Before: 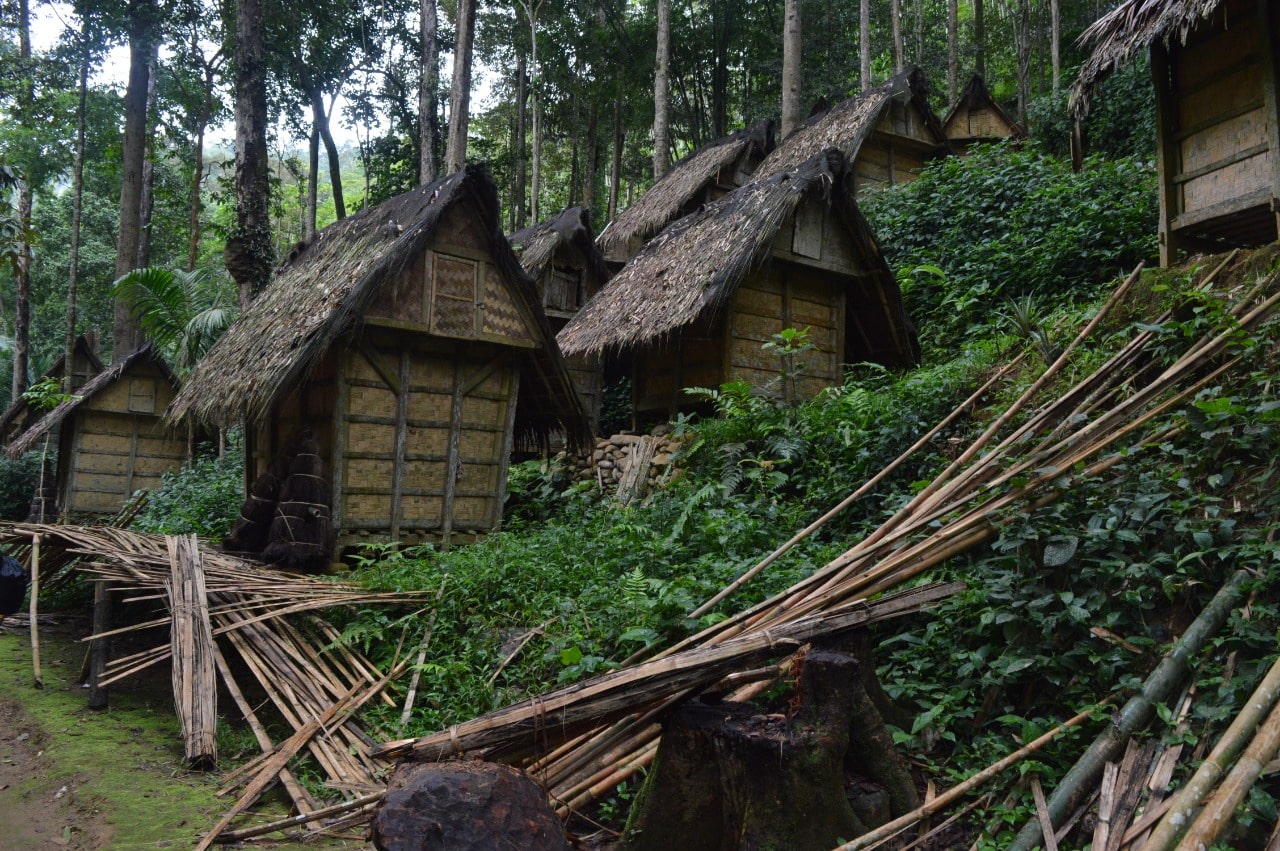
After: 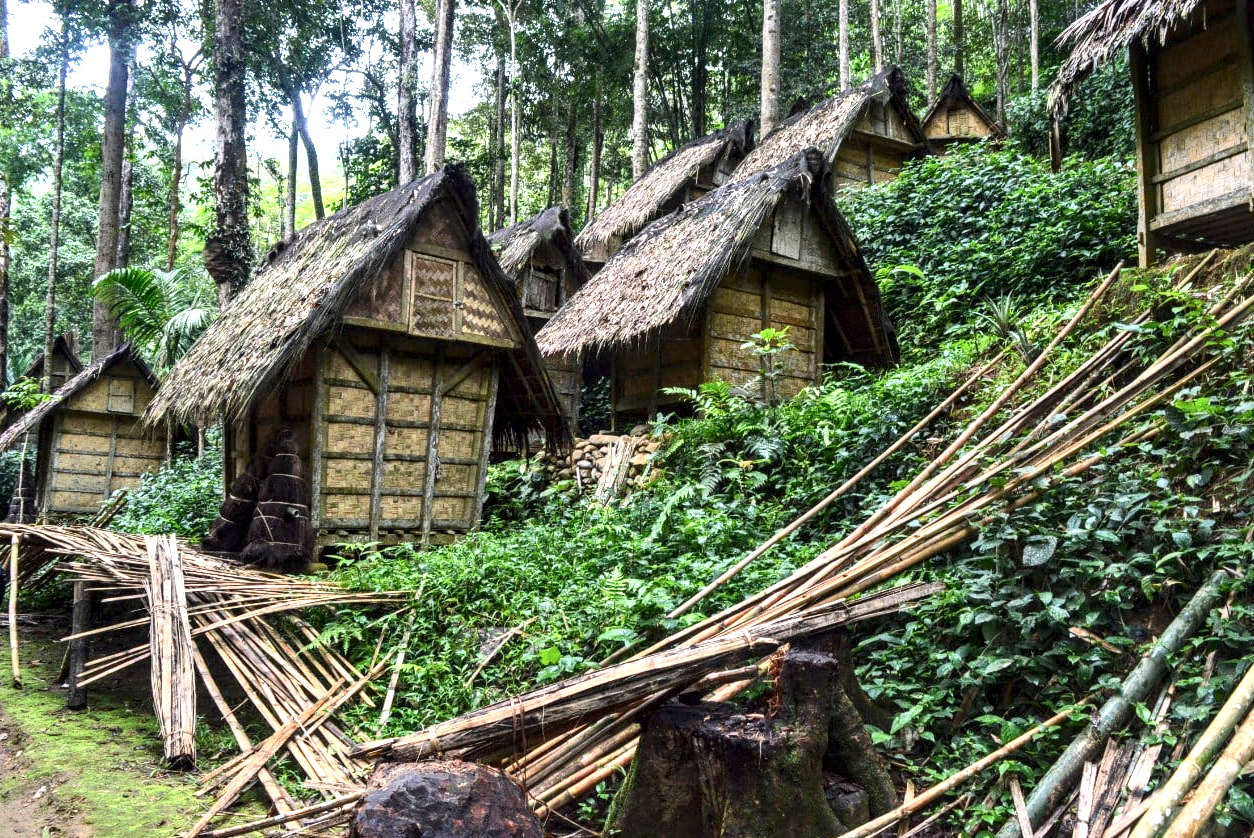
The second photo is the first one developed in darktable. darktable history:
exposure: black level correction 0, exposure 1.2 EV, compensate highlight preservation false
crop: left 1.712%, right 0.279%, bottom 1.467%
contrast brightness saturation: contrast 0.2, brightness 0.142, saturation 0.144
local contrast: highlights 60%, shadows 63%, detail 160%
